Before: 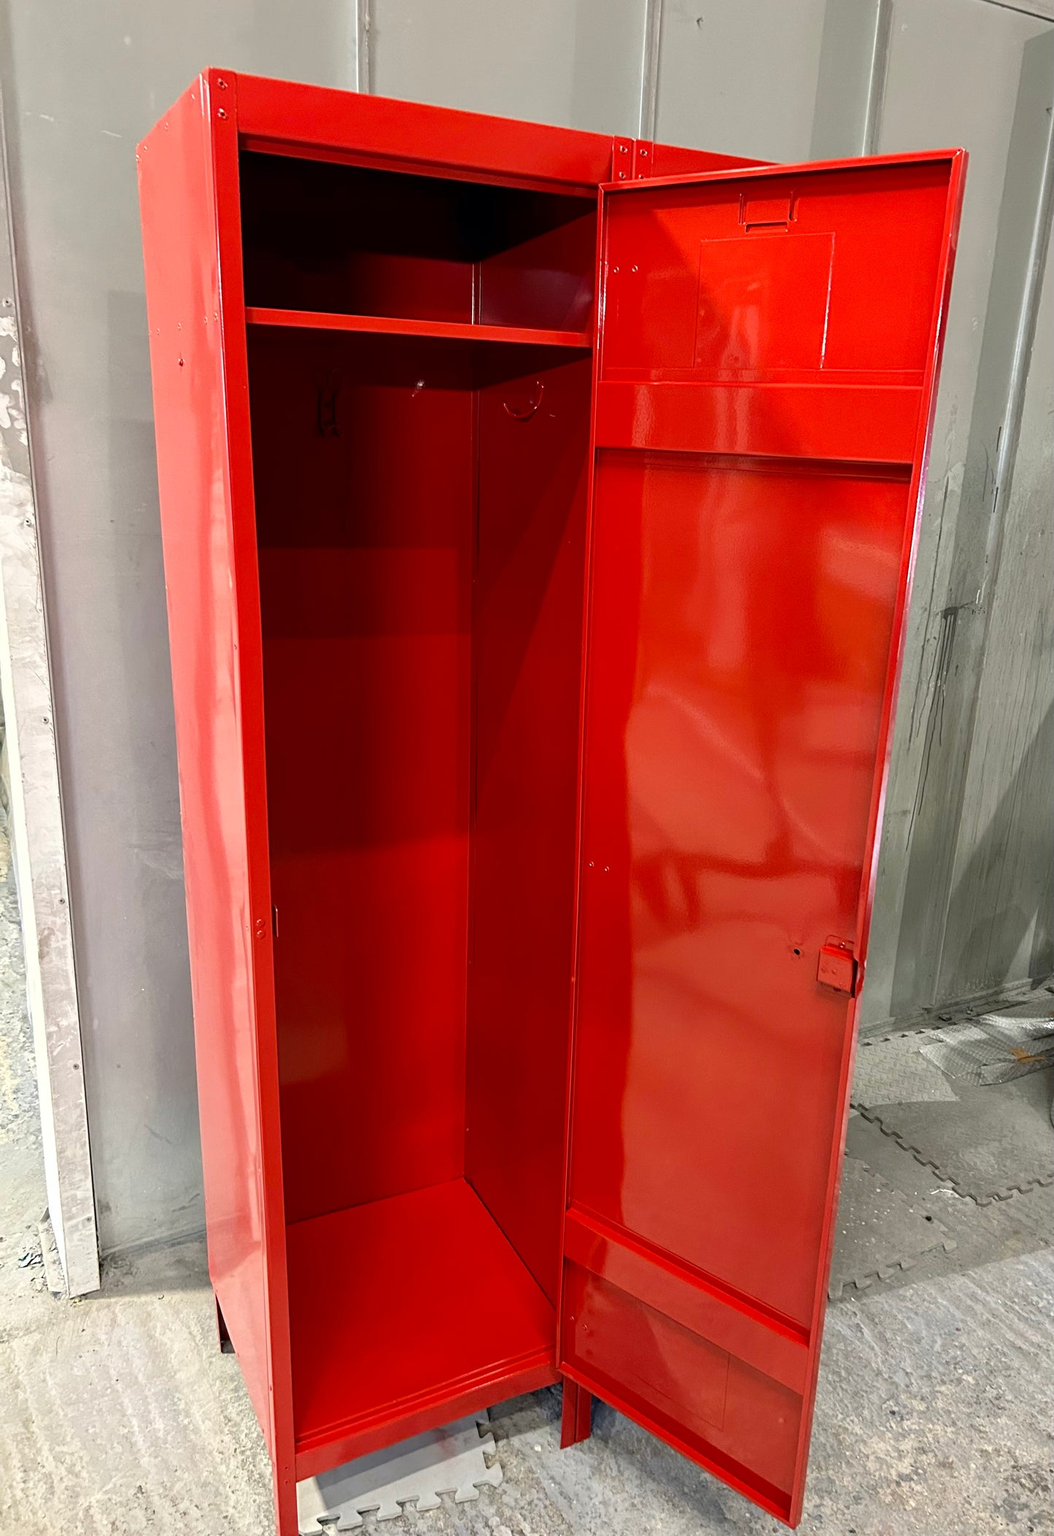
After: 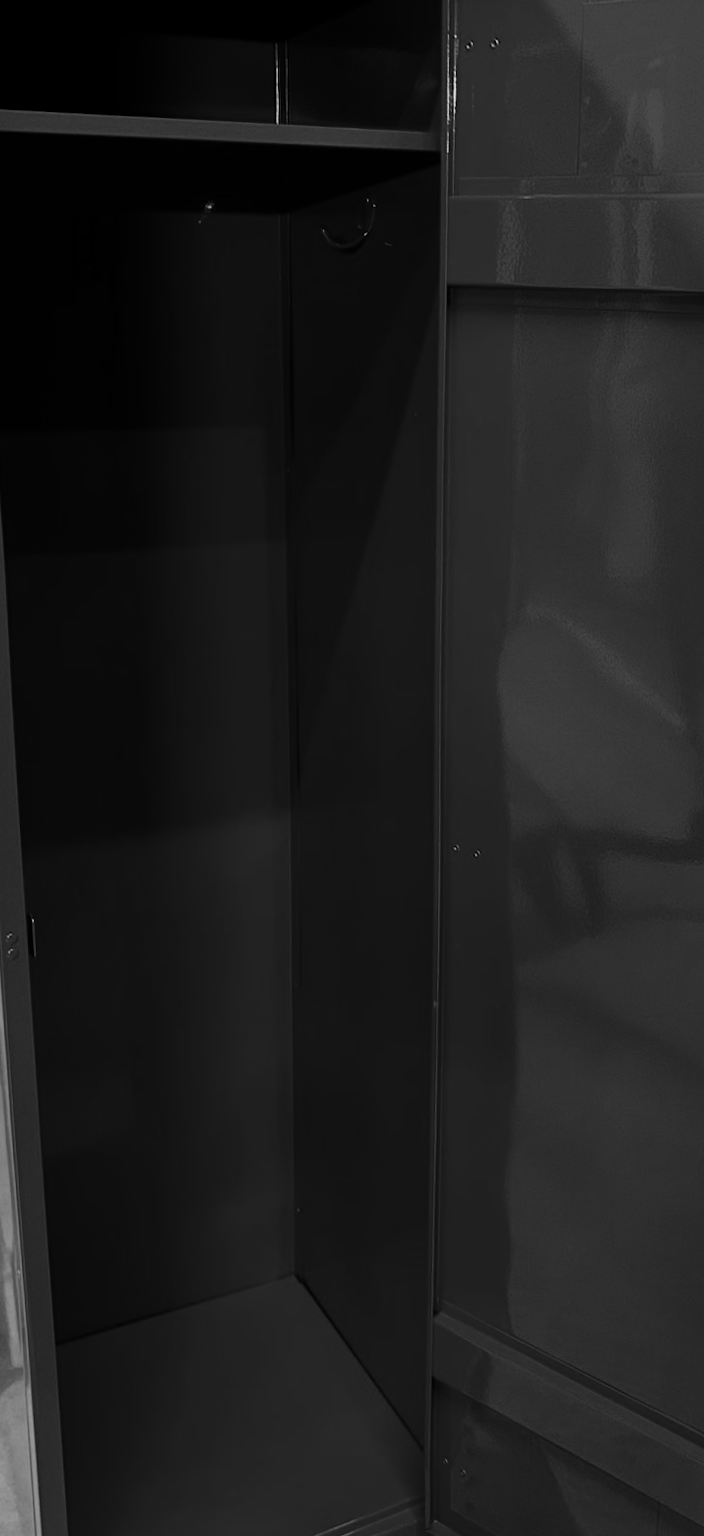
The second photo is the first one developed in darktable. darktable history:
rotate and perspective: rotation -1.42°, crop left 0.016, crop right 0.984, crop top 0.035, crop bottom 0.965
crop and rotate: angle 0.02°, left 24.353%, top 13.219%, right 26.156%, bottom 8.224%
contrast brightness saturation: contrast -0.03, brightness -0.59, saturation -1
